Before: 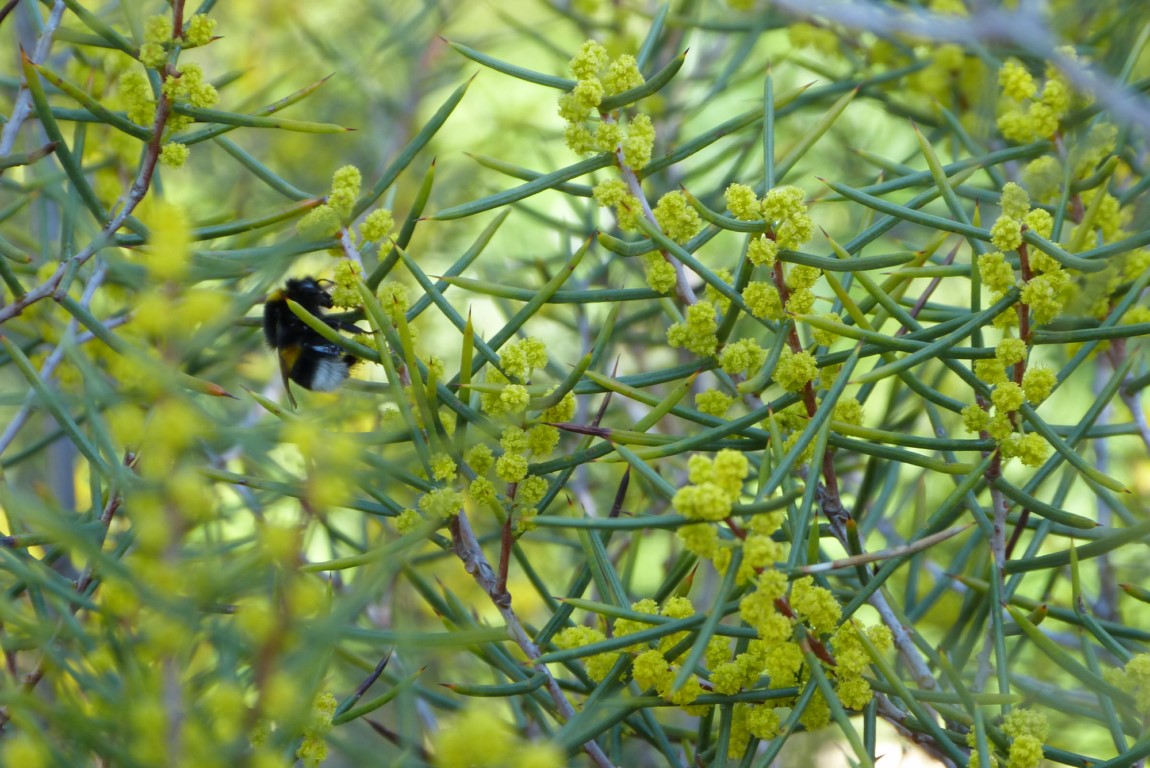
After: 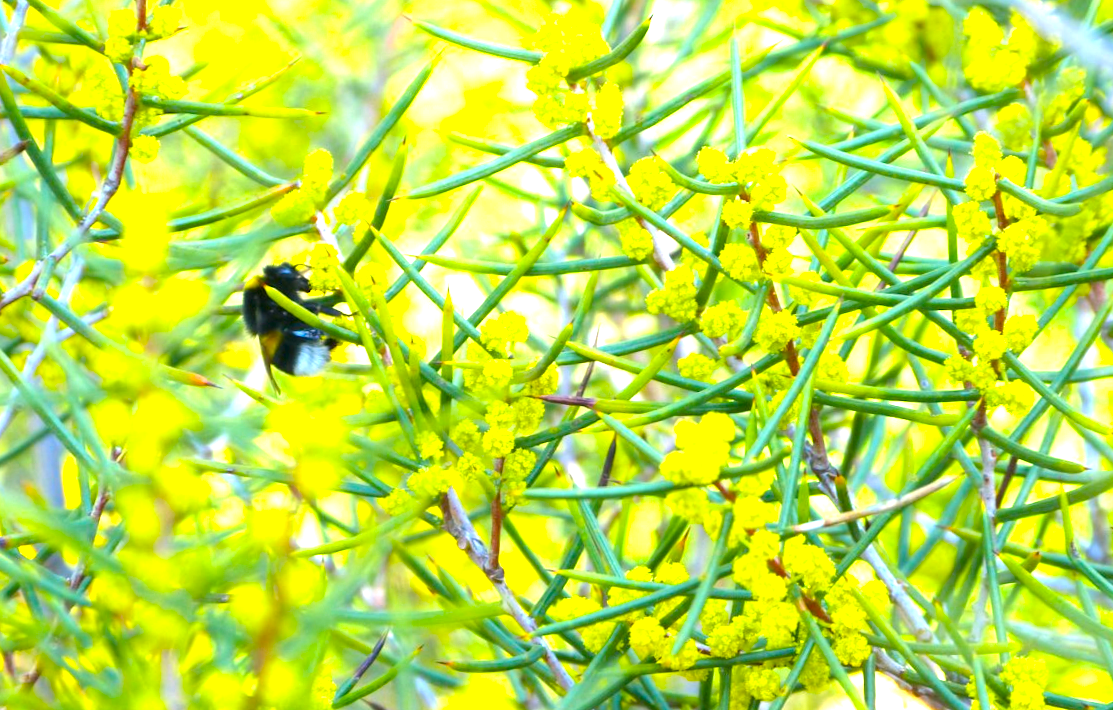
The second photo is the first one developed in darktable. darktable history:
exposure: black level correction 0, exposure 1.741 EV, compensate exposure bias true, compensate highlight preservation false
color correction: highlights a* 4.02, highlights b* 4.98, shadows a* -7.55, shadows b* 4.98
rotate and perspective: rotation -3°, crop left 0.031, crop right 0.968, crop top 0.07, crop bottom 0.93
color balance rgb: linear chroma grading › global chroma 15%, perceptual saturation grading › global saturation 30%
